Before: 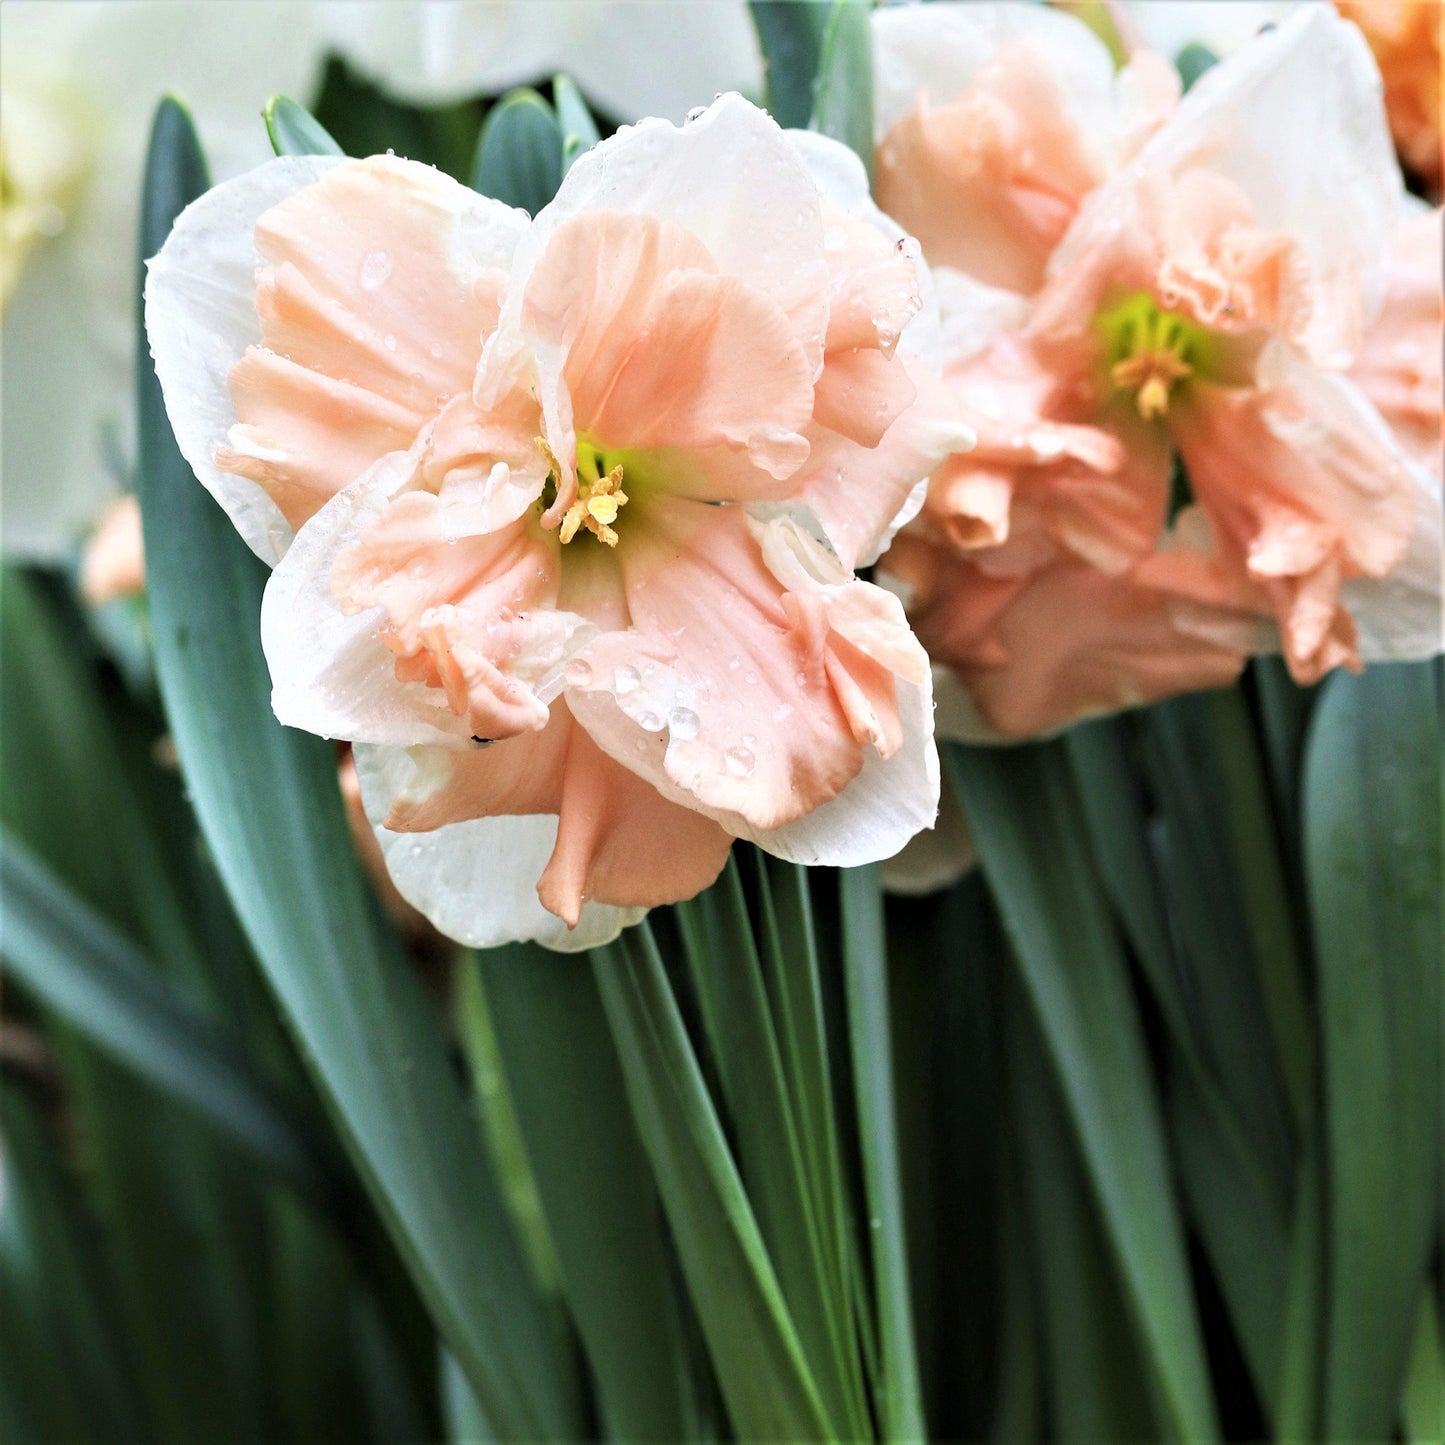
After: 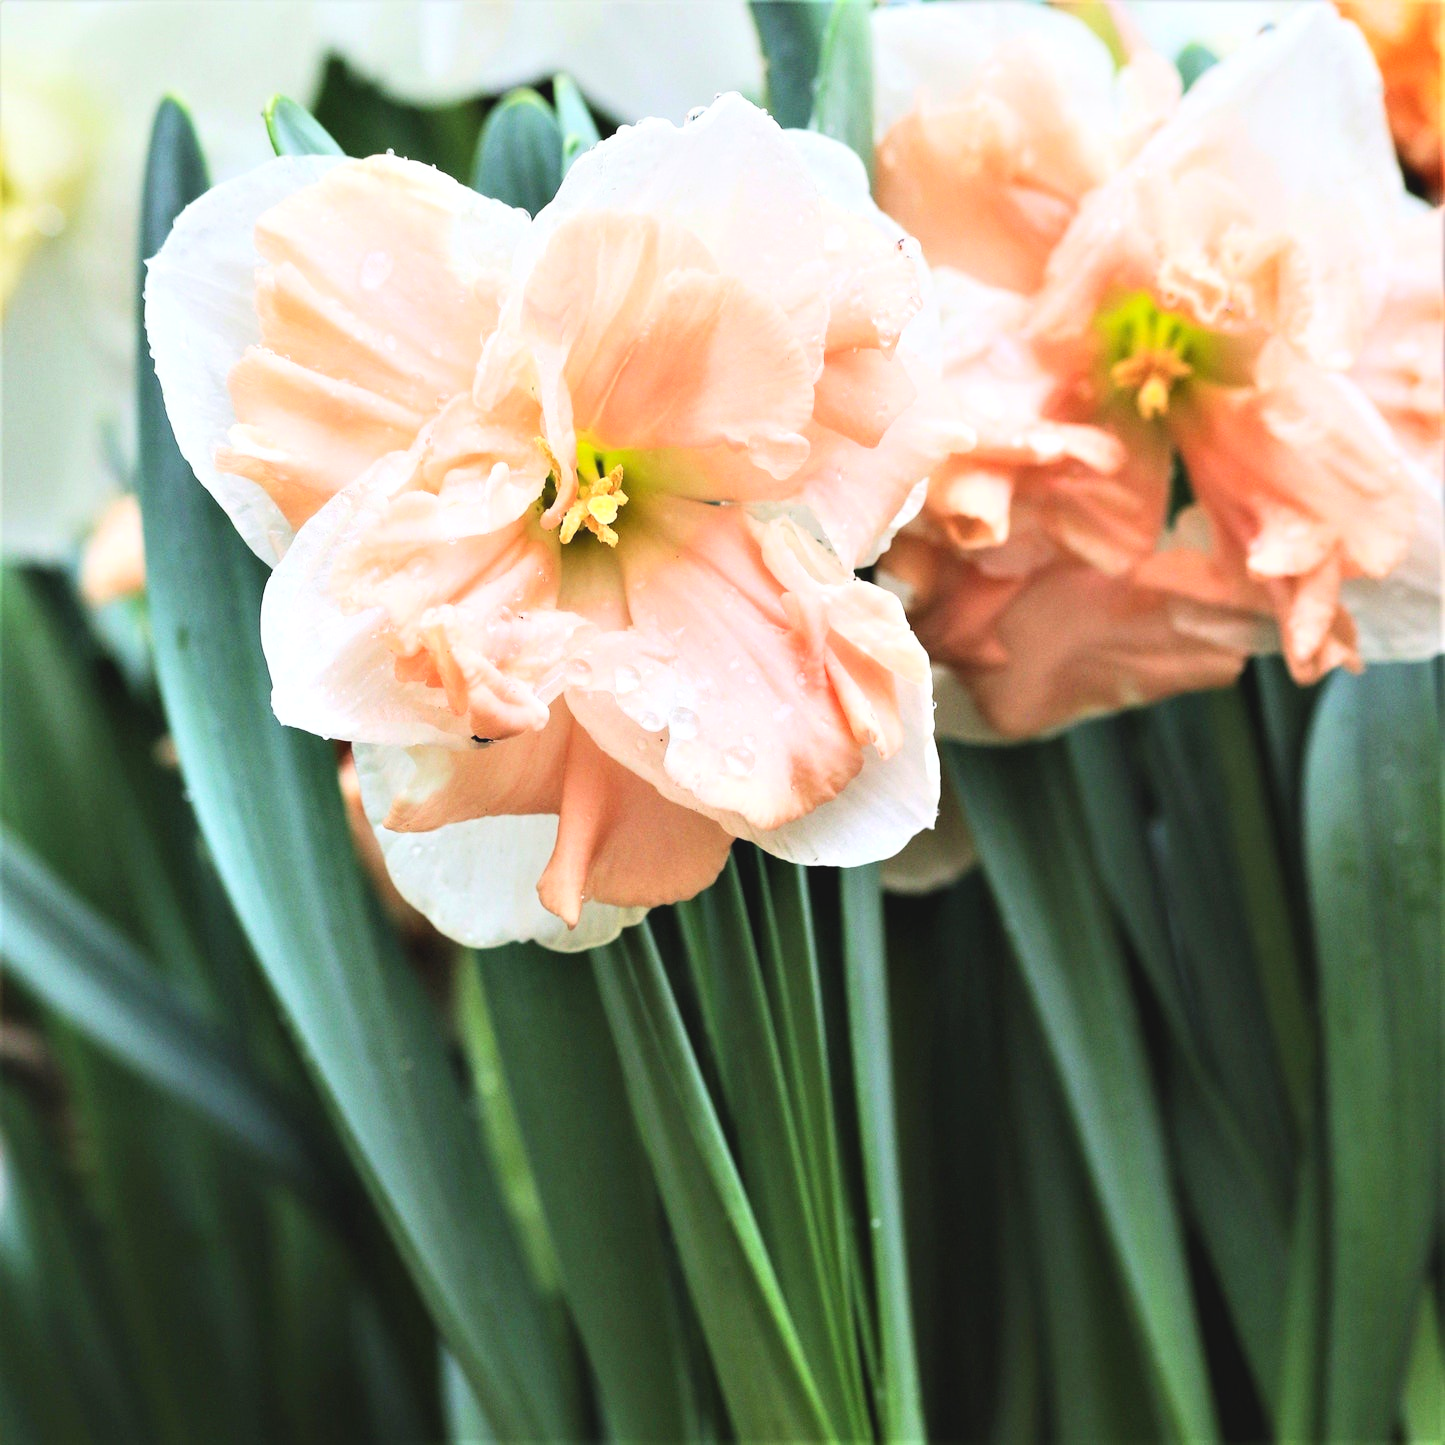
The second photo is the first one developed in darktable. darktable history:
contrast brightness saturation: contrast 0.2, brightness 0.16, saturation 0.22
exposure: black level correction -0.005, exposure 0.054 EV, compensate highlight preservation false
